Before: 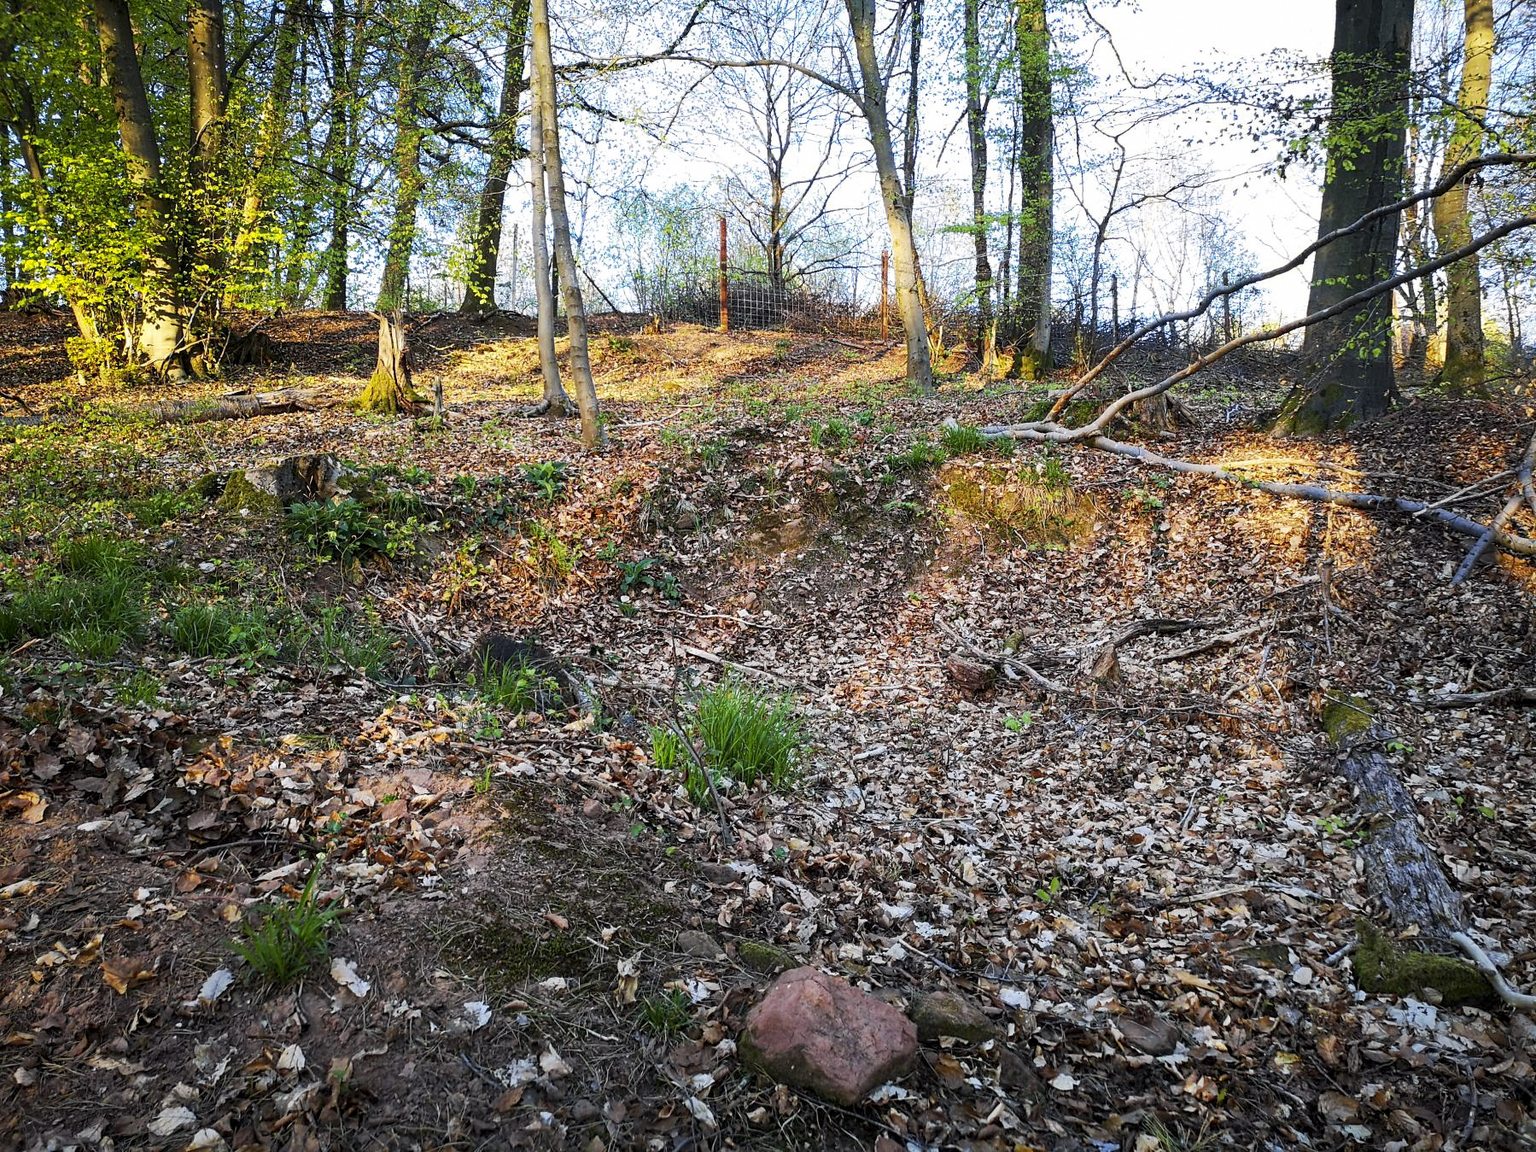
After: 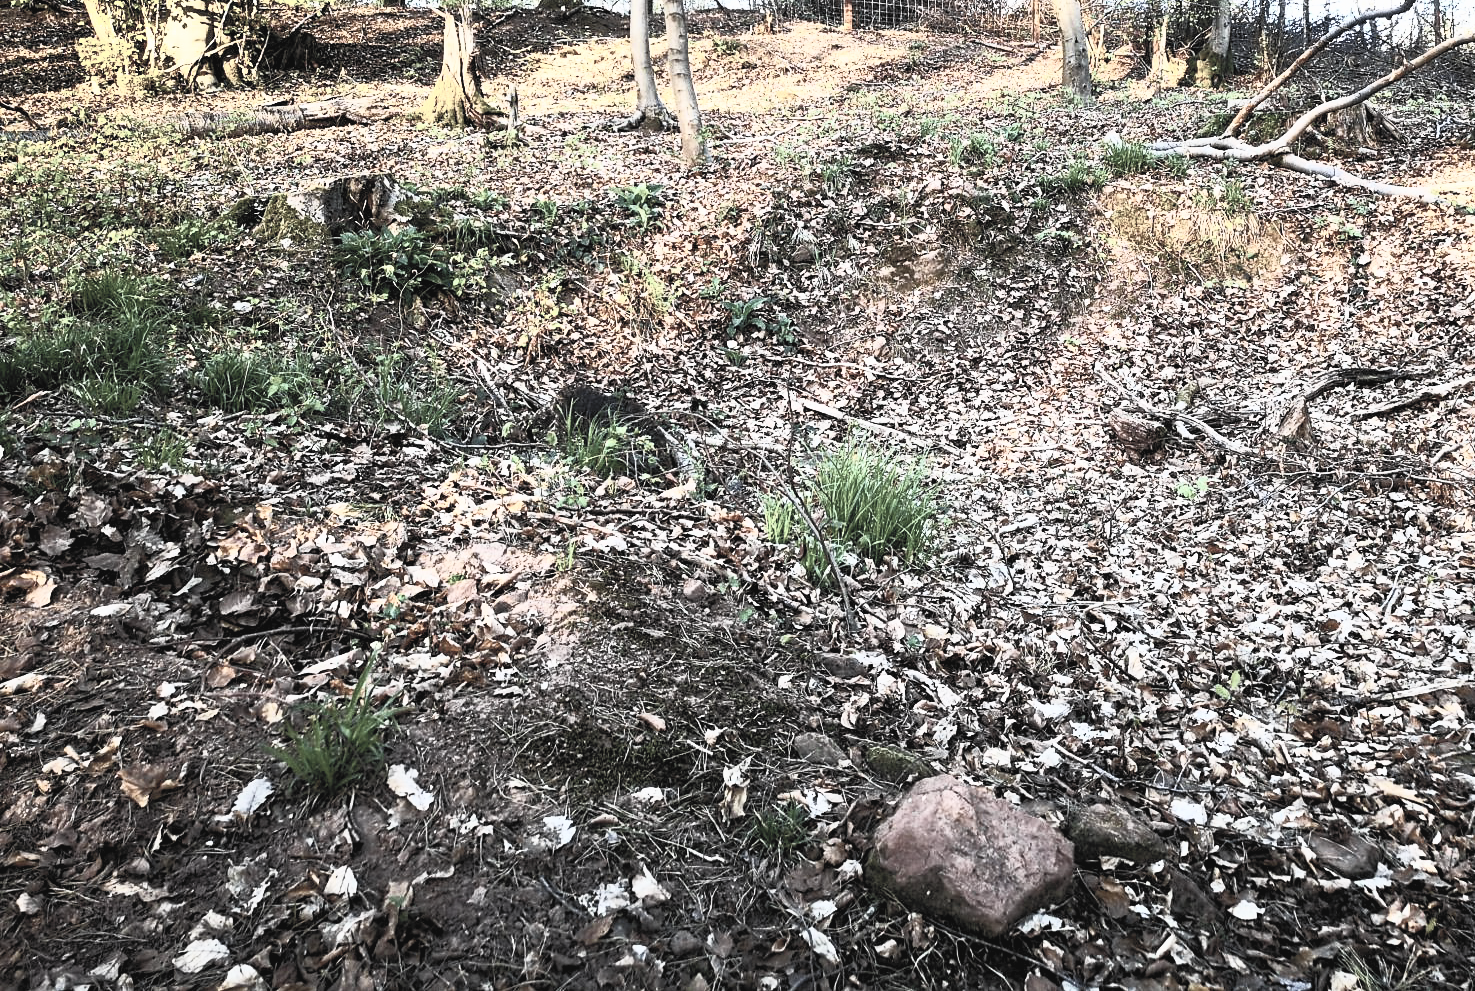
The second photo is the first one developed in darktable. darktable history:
contrast brightness saturation: contrast 0.983, brightness 0.997, saturation 0.995
filmic rgb: black relative exposure -7.65 EV, white relative exposure 4.56 EV, hardness 3.61, contrast 1.054
color correction: highlights b* 0.058, saturation 0.206
tone equalizer: -8 EV 0.231 EV, -7 EV 0.434 EV, -6 EV 0.394 EV, -5 EV 0.219 EV, -3 EV -0.259 EV, -2 EV -0.431 EV, -1 EV -0.412 EV, +0 EV -0.28 EV, edges refinement/feathering 500, mask exposure compensation -1.57 EV, preserve details no
crop: top 26.524%, right 18.004%
